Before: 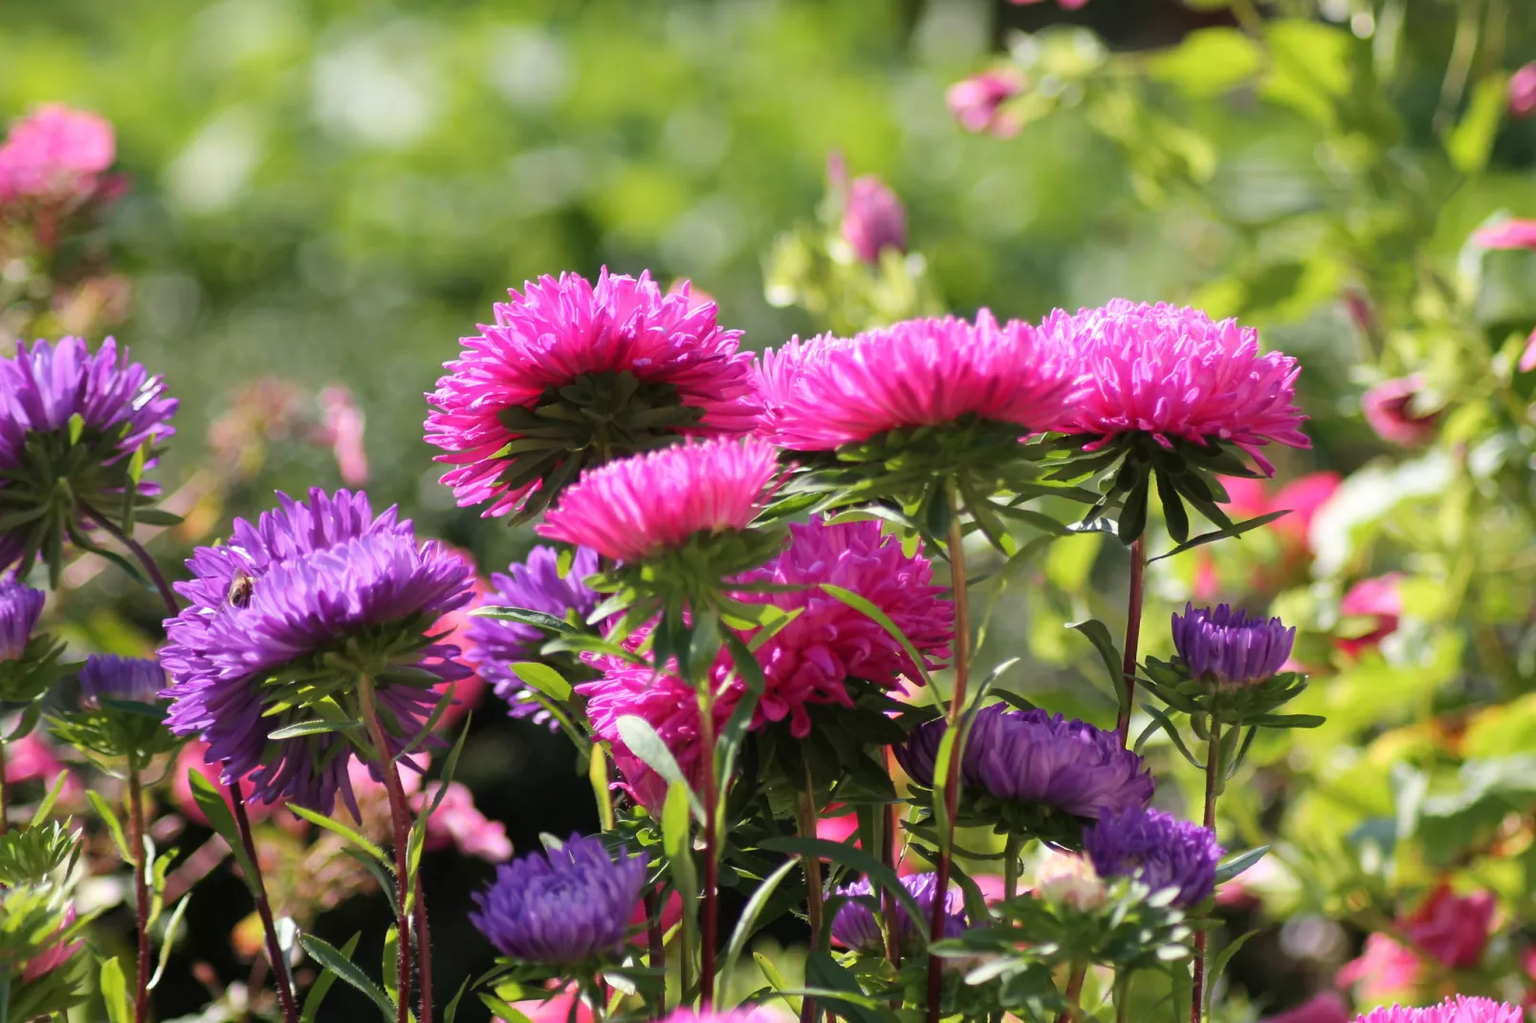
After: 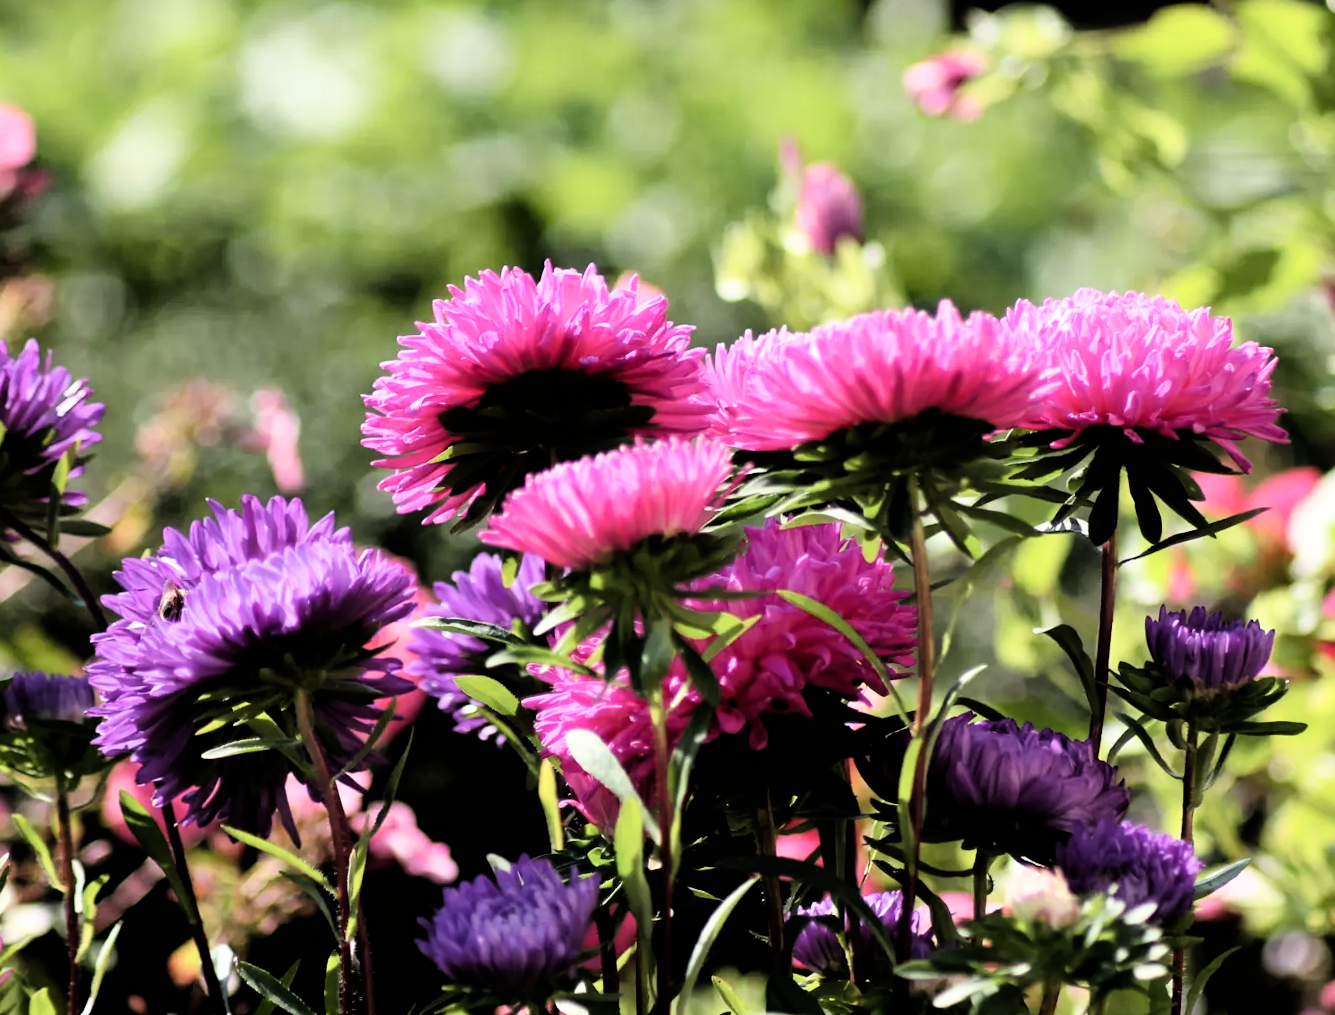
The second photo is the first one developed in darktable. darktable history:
filmic rgb: black relative exposure -3.8 EV, white relative exposure 2.41 EV, dynamic range scaling -49.5%, hardness 3.43, latitude 30.69%, contrast 1.786
crop and rotate: angle 0.617°, left 4.345%, top 1.153%, right 11.163%, bottom 2.385%
